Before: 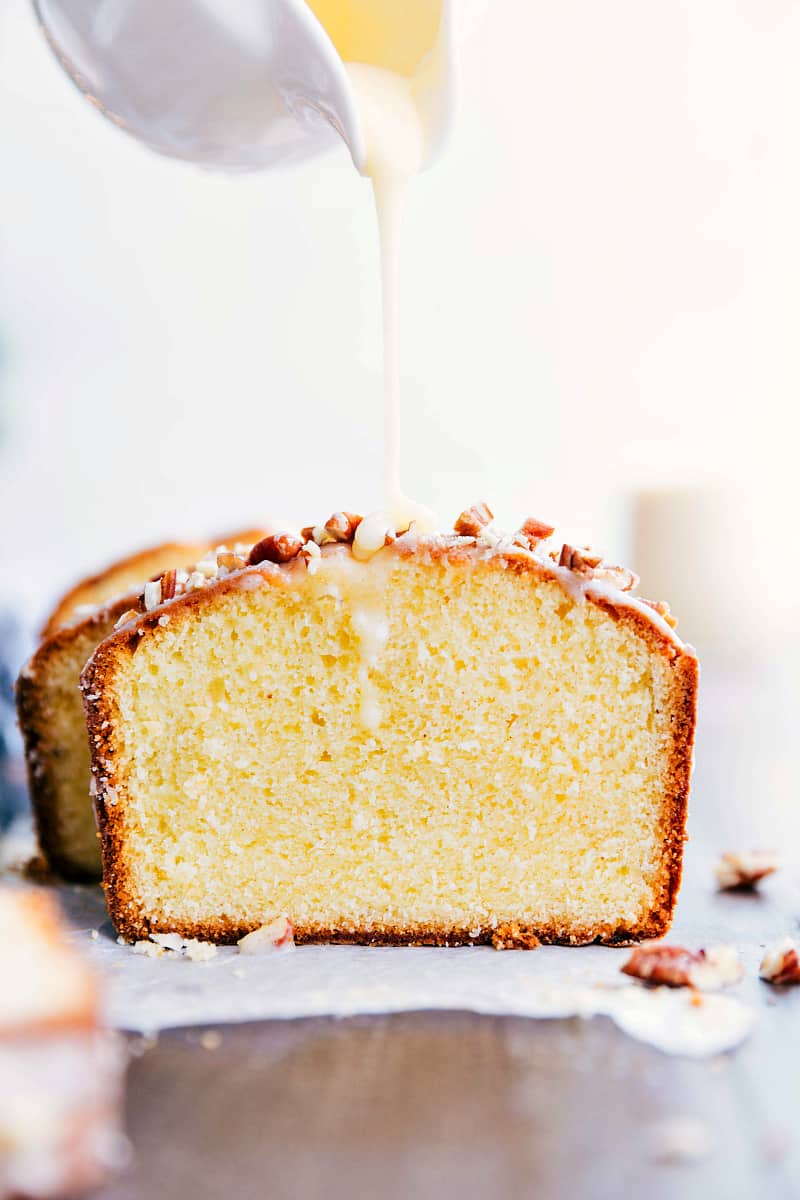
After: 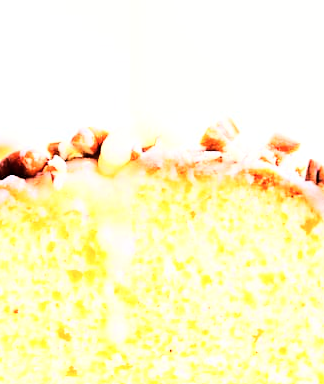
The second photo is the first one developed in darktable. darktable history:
crop: left 31.851%, top 32.091%, right 27.589%, bottom 35.843%
contrast brightness saturation: saturation -0.063
exposure: exposure 0.201 EV, compensate exposure bias true, compensate highlight preservation false
tone curve: curves: ch0 [(0, 0) (0.004, 0) (0.133, 0.071) (0.325, 0.456) (0.832, 0.957) (1, 1)]
